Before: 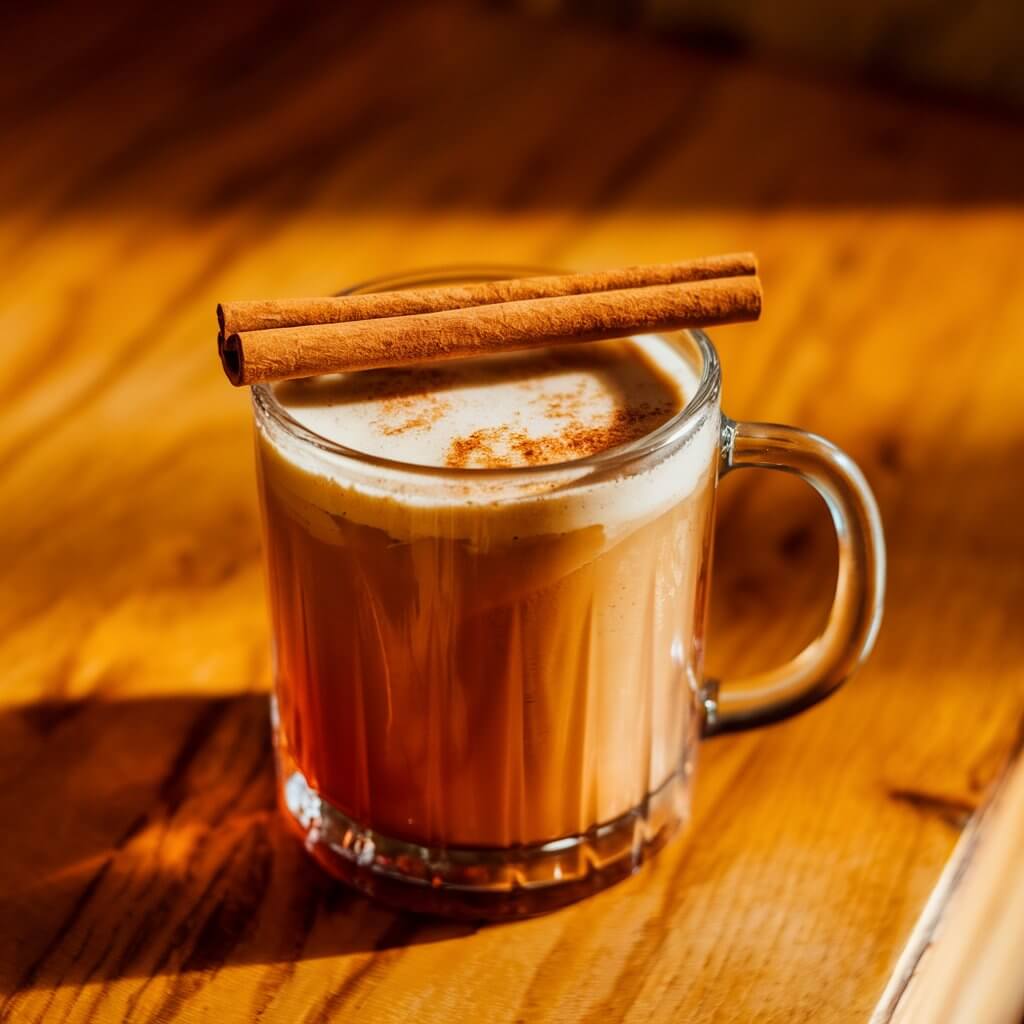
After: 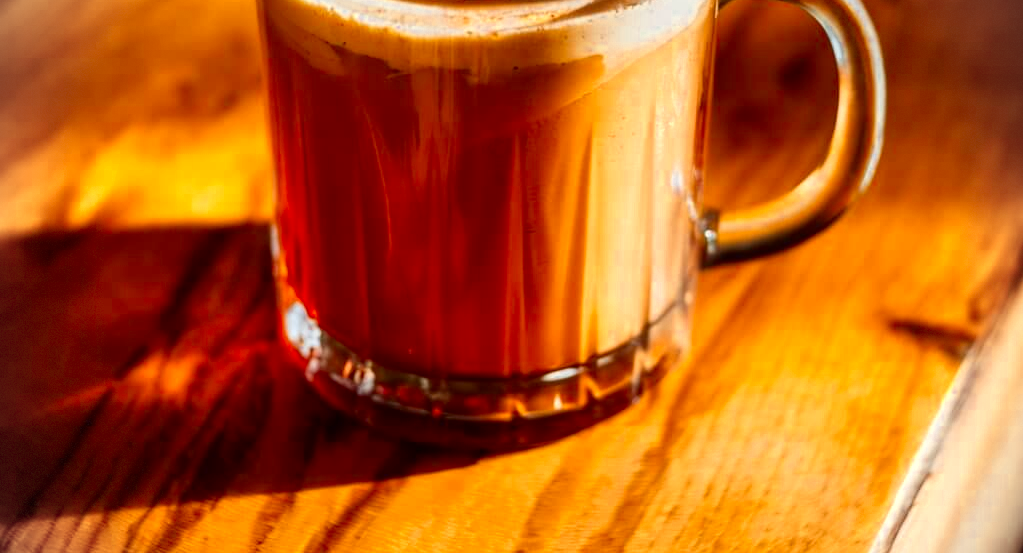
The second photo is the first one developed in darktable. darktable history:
vignetting: center (0, 0.006), dithering 8-bit output, unbound false
color zones: curves: ch0 [(0.004, 0.305) (0.261, 0.623) (0.389, 0.399) (0.708, 0.571) (0.947, 0.34)]; ch1 [(0.025, 0.645) (0.229, 0.584) (0.326, 0.551) (0.484, 0.262) (0.757, 0.643)], mix 24.42%
crop and rotate: top 45.949%, right 0.012%
